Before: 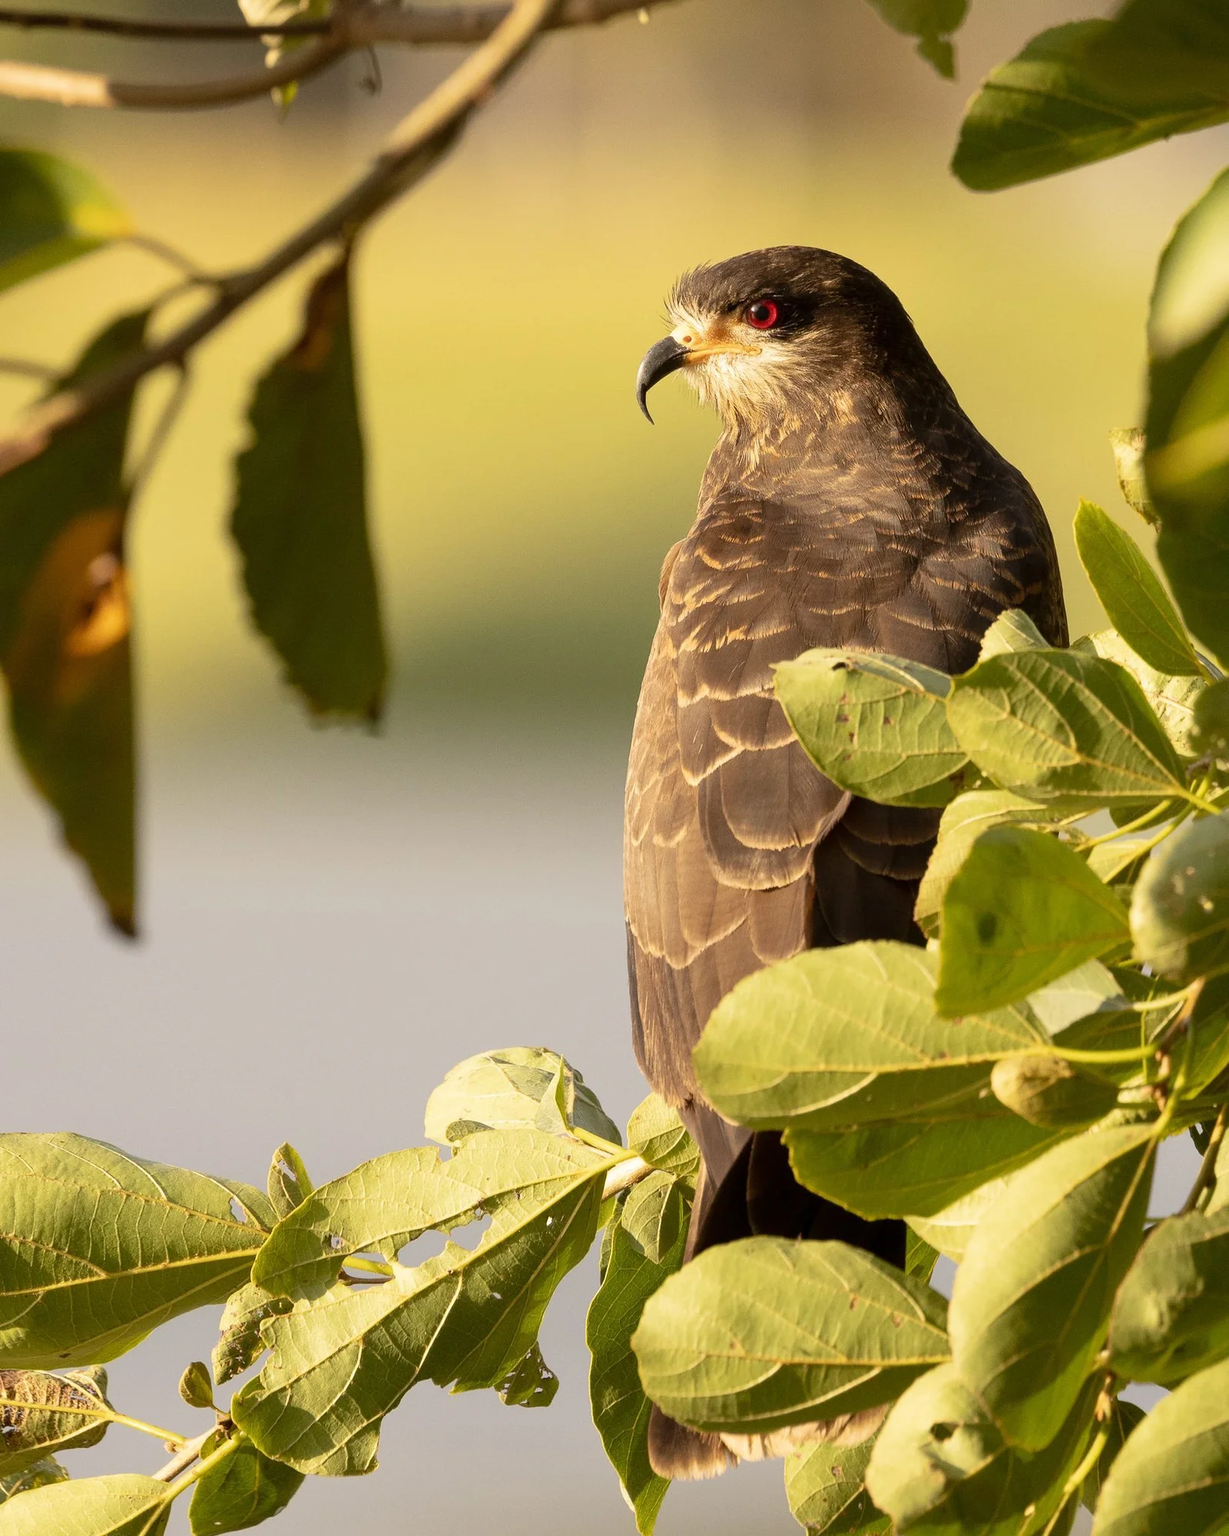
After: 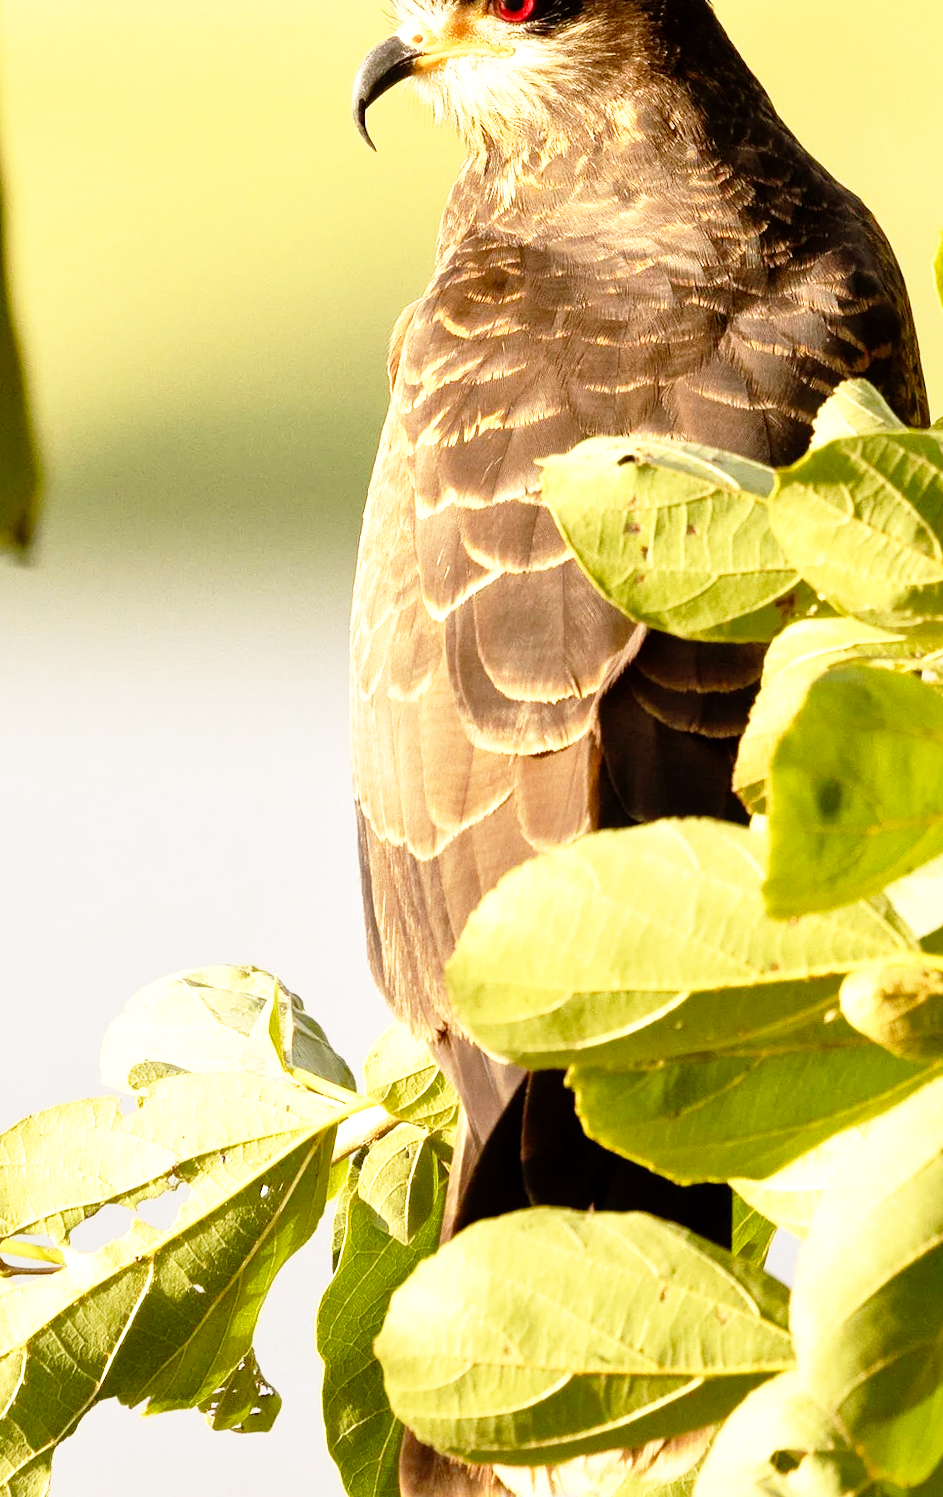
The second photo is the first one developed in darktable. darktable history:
crop and rotate: left 28.256%, top 17.734%, right 12.656%, bottom 3.573%
base curve: curves: ch0 [(0, 0) (0.012, 0.01) (0.073, 0.168) (0.31, 0.711) (0.645, 0.957) (1, 1)], preserve colors none
local contrast: mode bilateral grid, contrast 20, coarseness 50, detail 130%, midtone range 0.2
rotate and perspective: rotation -1.32°, lens shift (horizontal) -0.031, crop left 0.015, crop right 0.985, crop top 0.047, crop bottom 0.982
